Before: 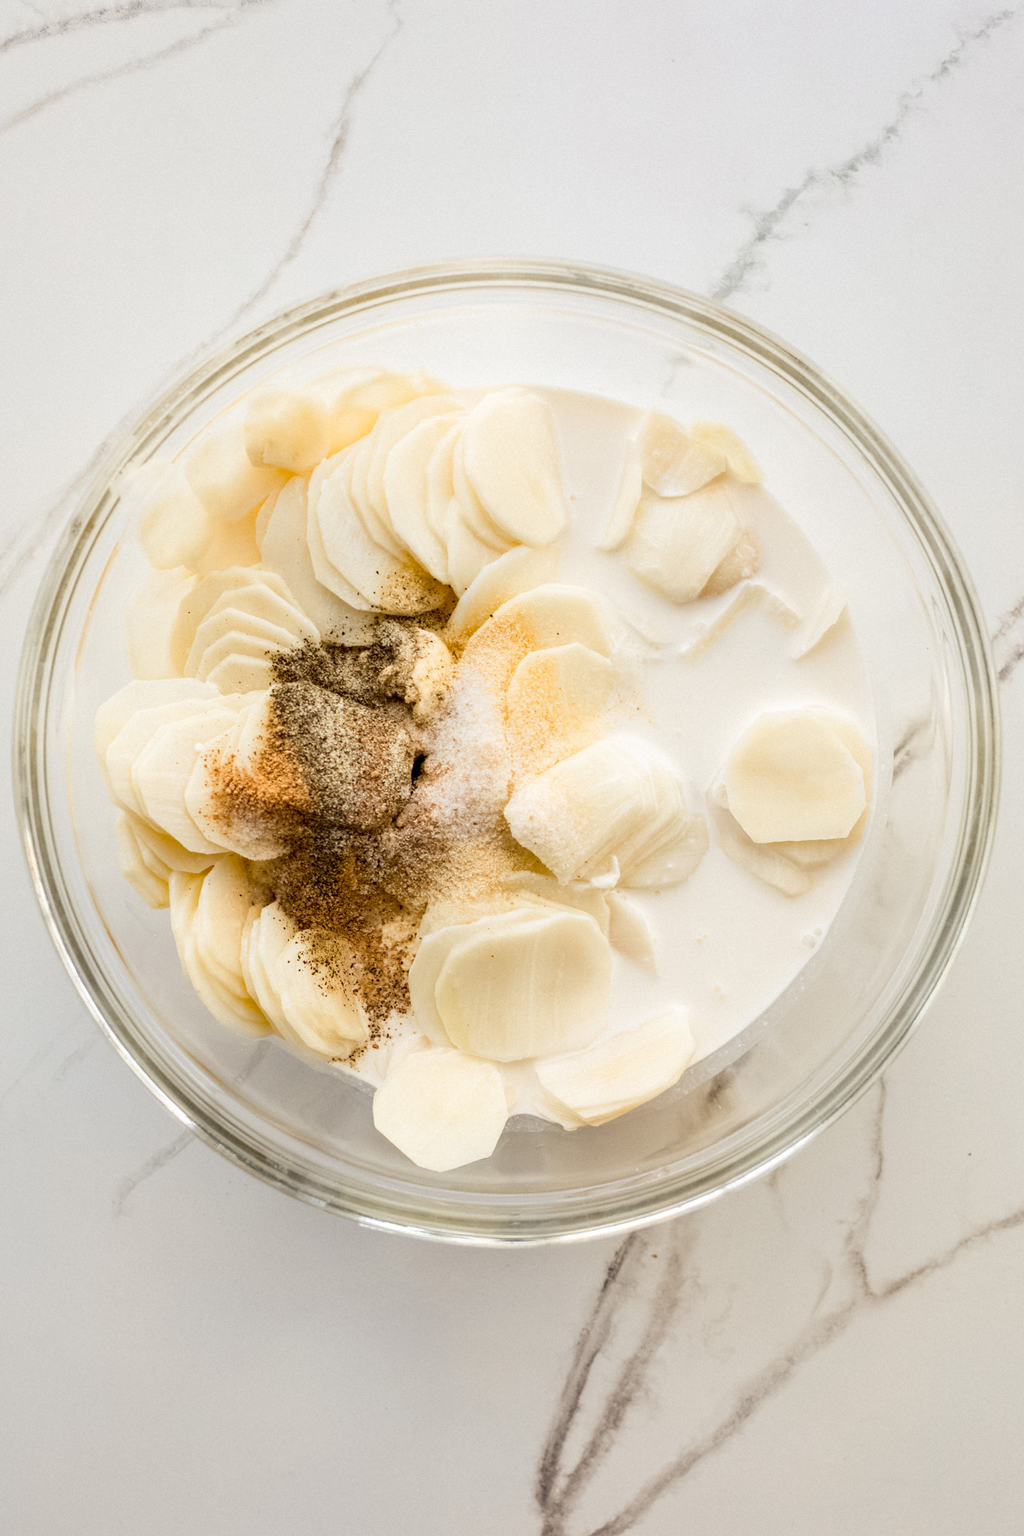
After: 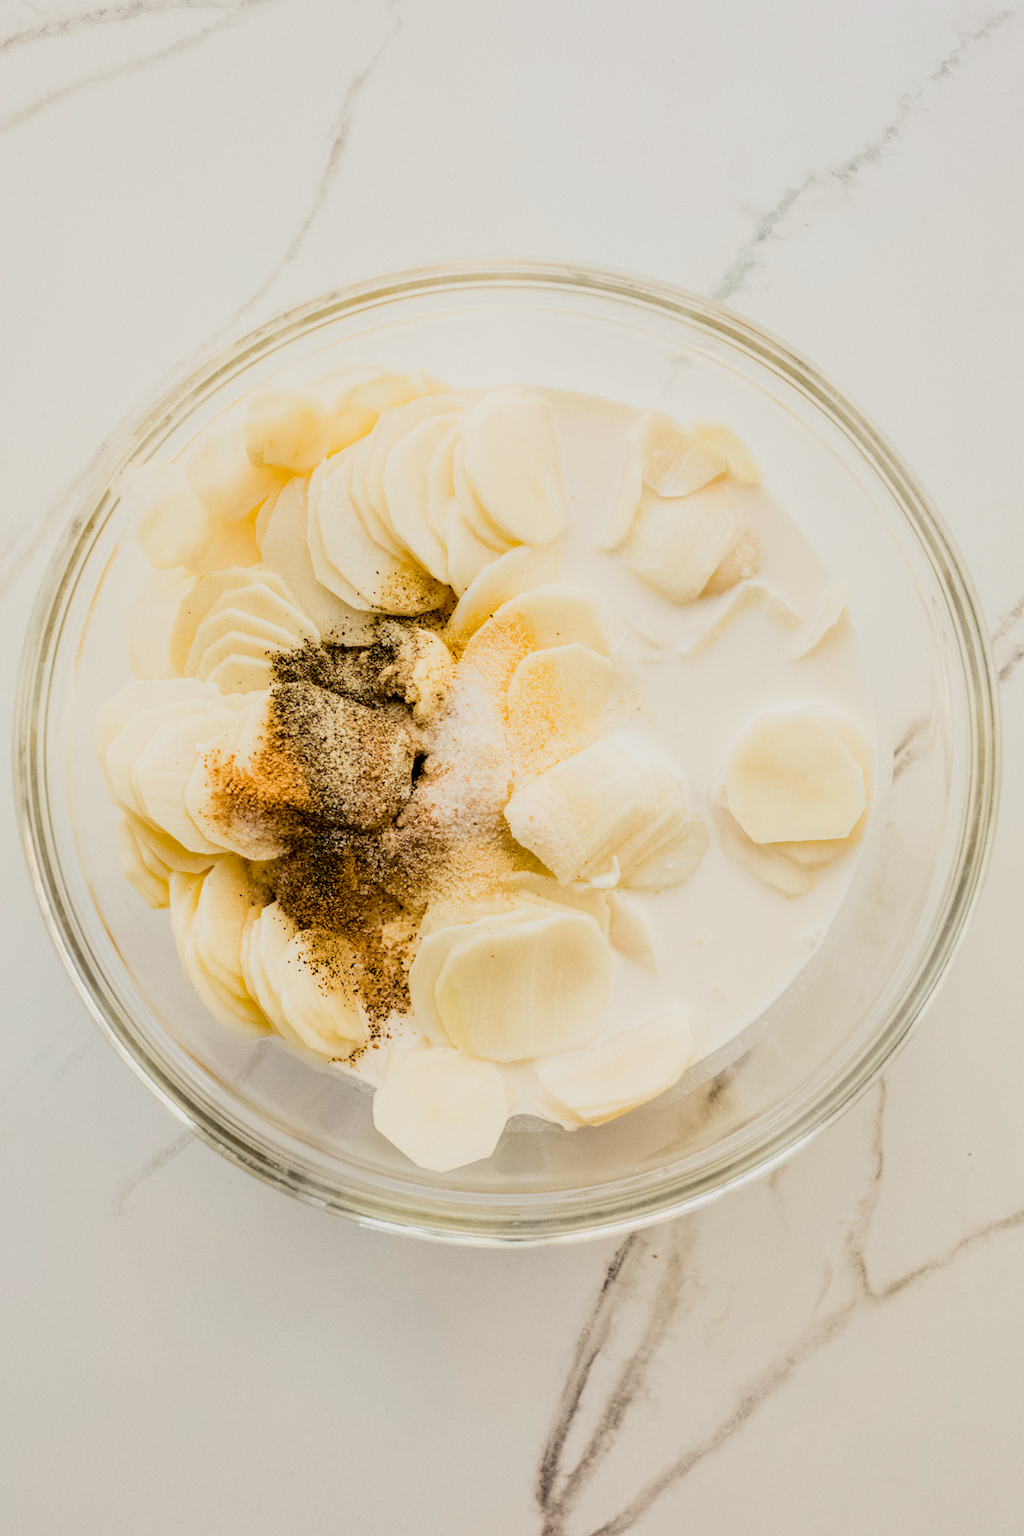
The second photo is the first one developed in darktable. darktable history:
filmic rgb: black relative exposure -7.5 EV, white relative exposure 5 EV, hardness 3.31, contrast 1.3, contrast in shadows safe
color calibration: output colorfulness [0, 0.315, 0, 0], x 0.341, y 0.355, temperature 5166 K
